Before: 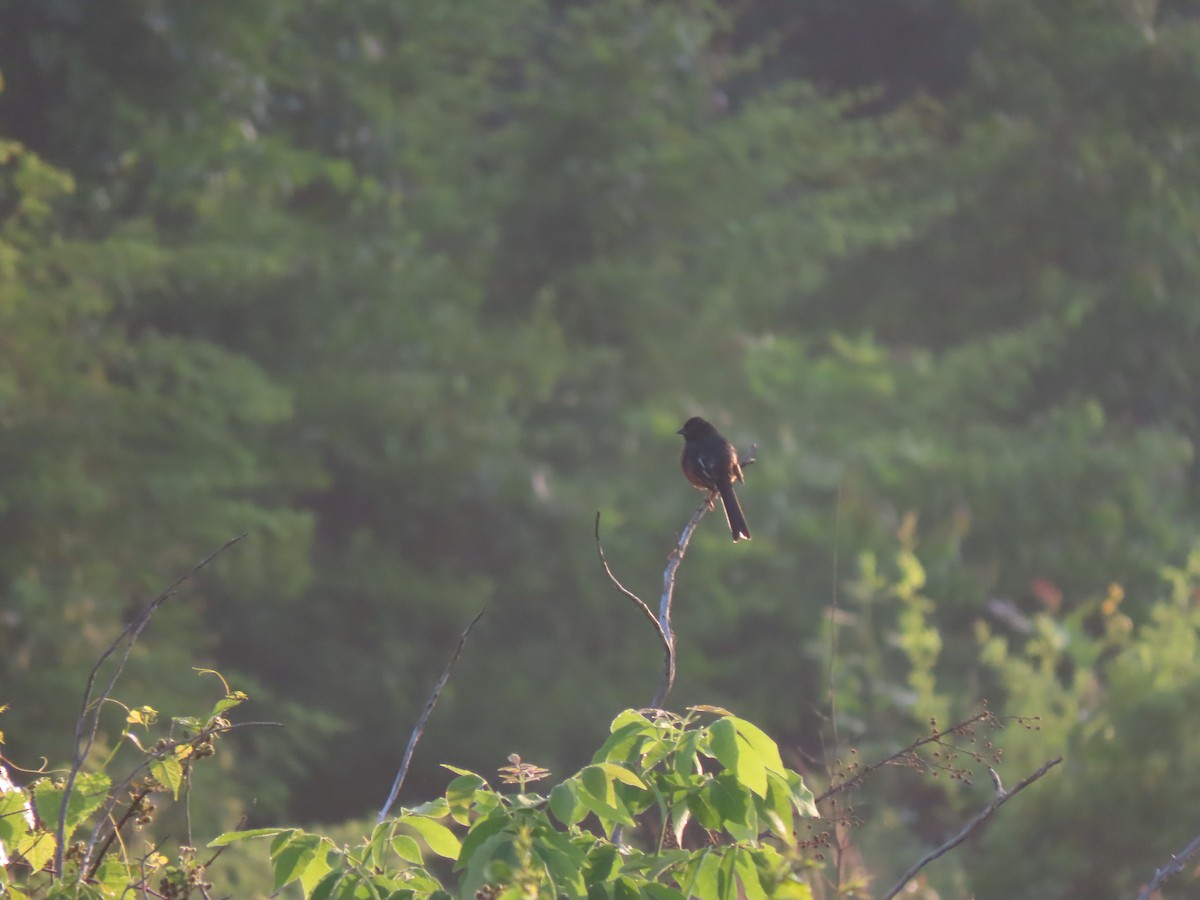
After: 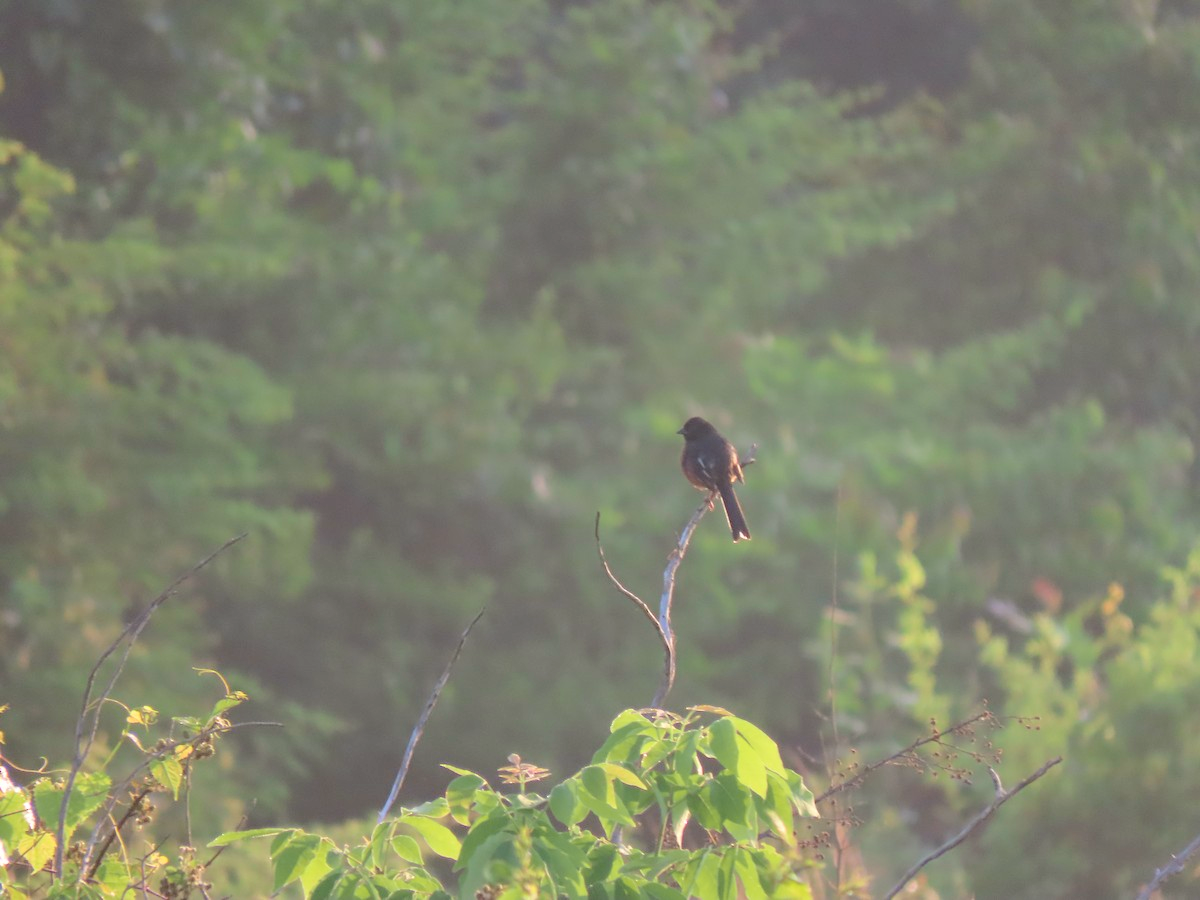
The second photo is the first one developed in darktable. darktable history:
tone curve: curves: ch0 [(0, 0.01) (0.052, 0.045) (0.136, 0.133) (0.275, 0.35) (0.43, 0.54) (0.676, 0.751) (0.89, 0.919) (1, 1)]; ch1 [(0, 0) (0.094, 0.081) (0.285, 0.299) (0.385, 0.403) (0.447, 0.429) (0.495, 0.496) (0.544, 0.552) (0.589, 0.612) (0.722, 0.728) (1, 1)]; ch2 [(0, 0) (0.257, 0.217) (0.43, 0.421) (0.498, 0.507) (0.531, 0.544) (0.56, 0.579) (0.625, 0.642) (1, 1)], color space Lab, independent channels, preserve colors none
